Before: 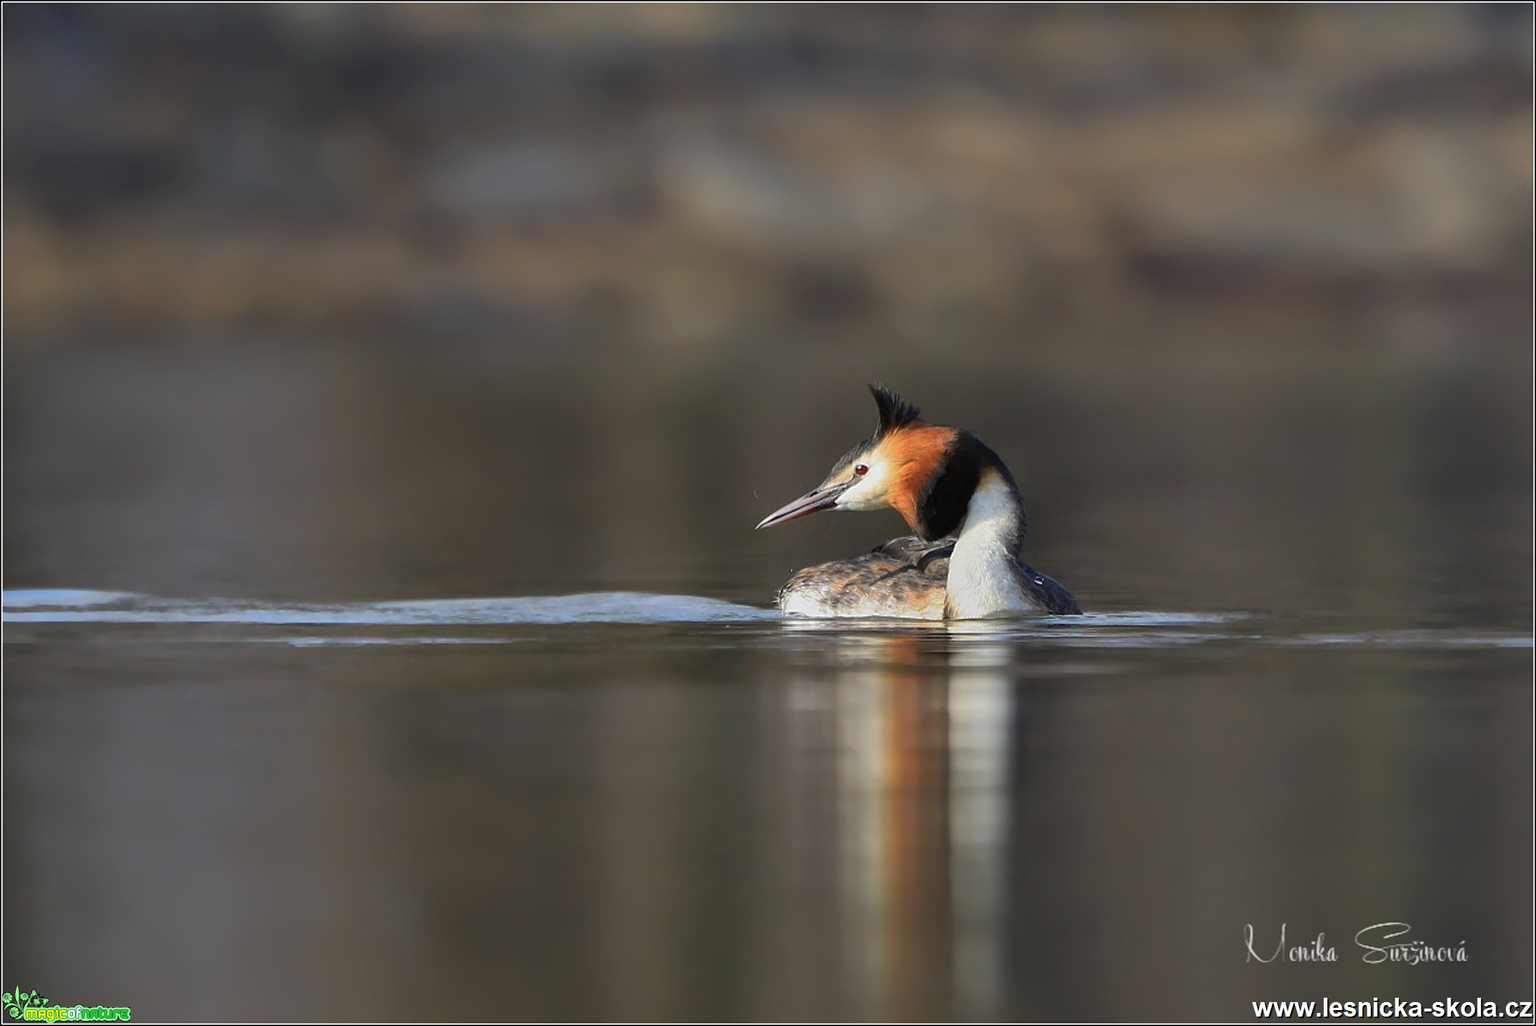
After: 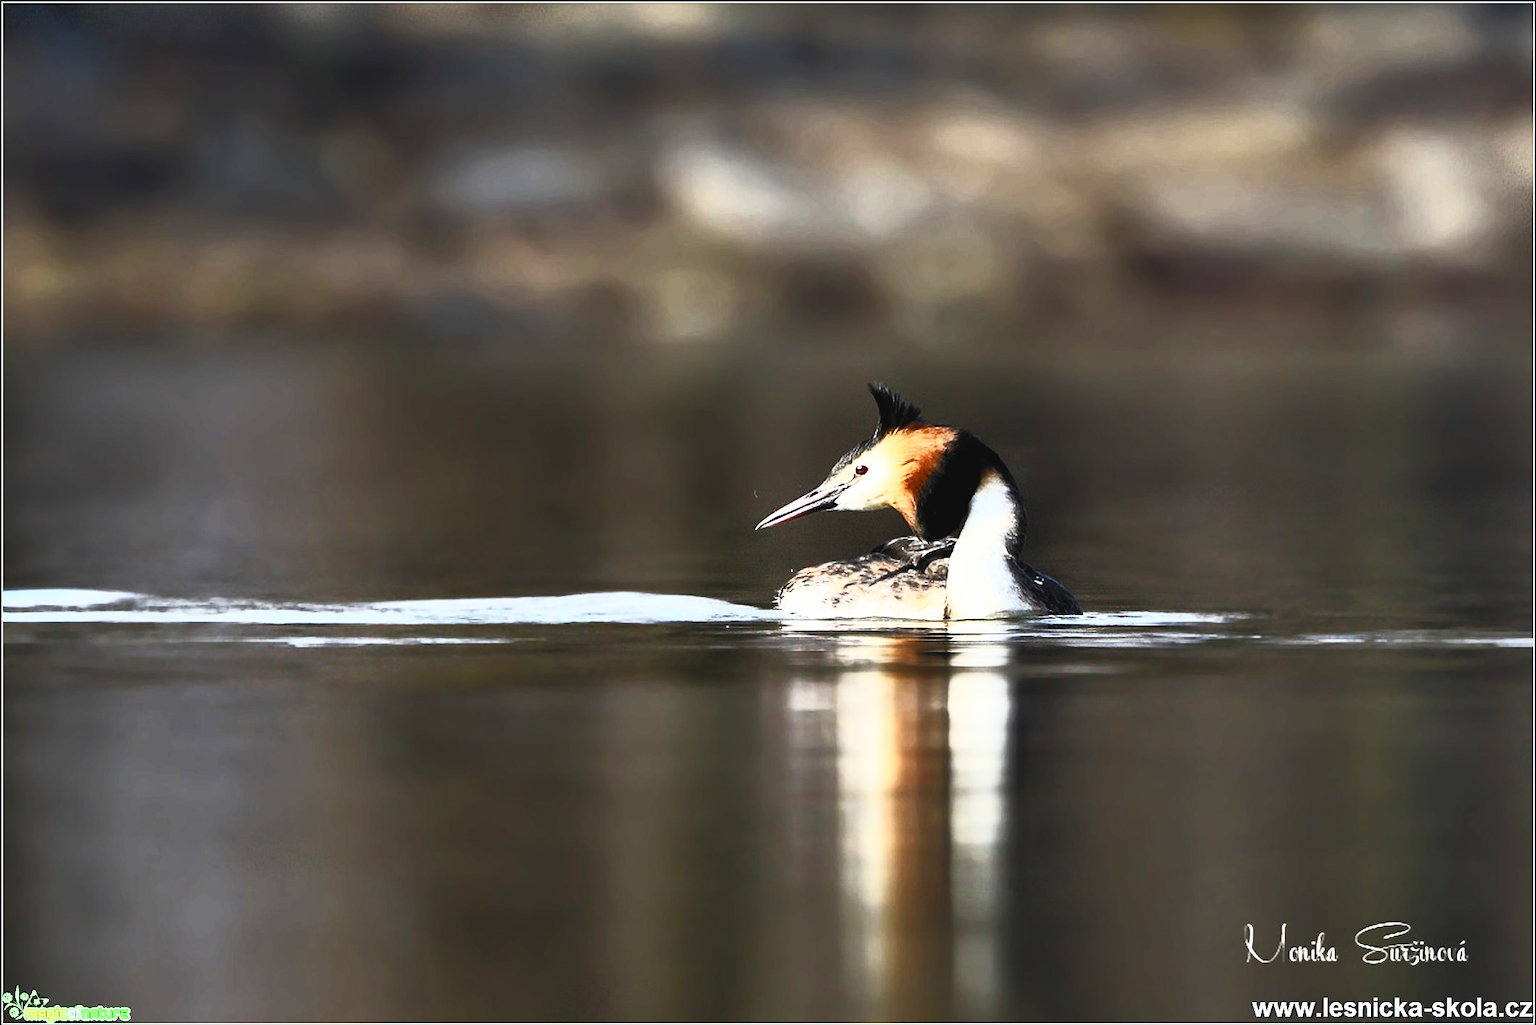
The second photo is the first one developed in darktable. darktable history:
filmic rgb: black relative exposure -5.07 EV, white relative exposure 3.97 EV, hardness 2.9, contrast 1.41, highlights saturation mix -28.65%, preserve chrominance no, color science v5 (2021)
contrast brightness saturation: contrast 0.981, brightness 0.992, saturation 0.982
